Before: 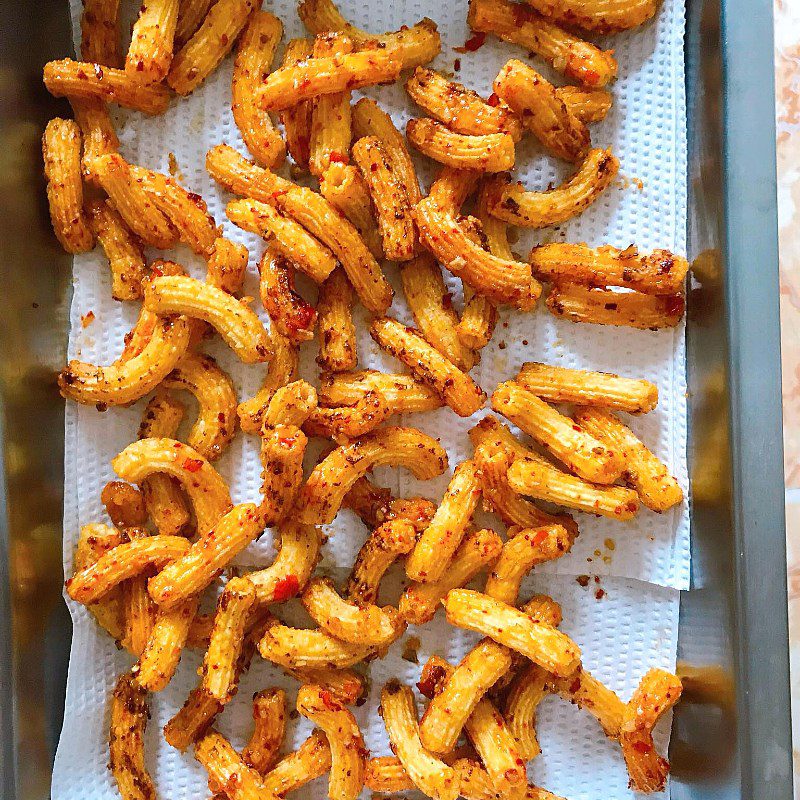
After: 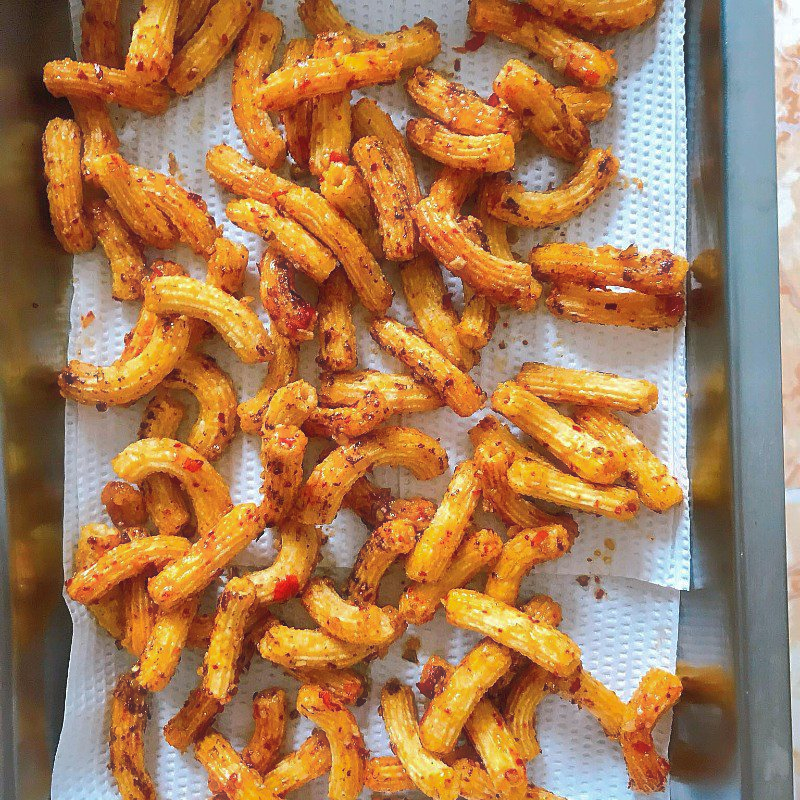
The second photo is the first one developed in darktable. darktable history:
shadows and highlights: on, module defaults
haze removal: strength -0.1, adaptive false
